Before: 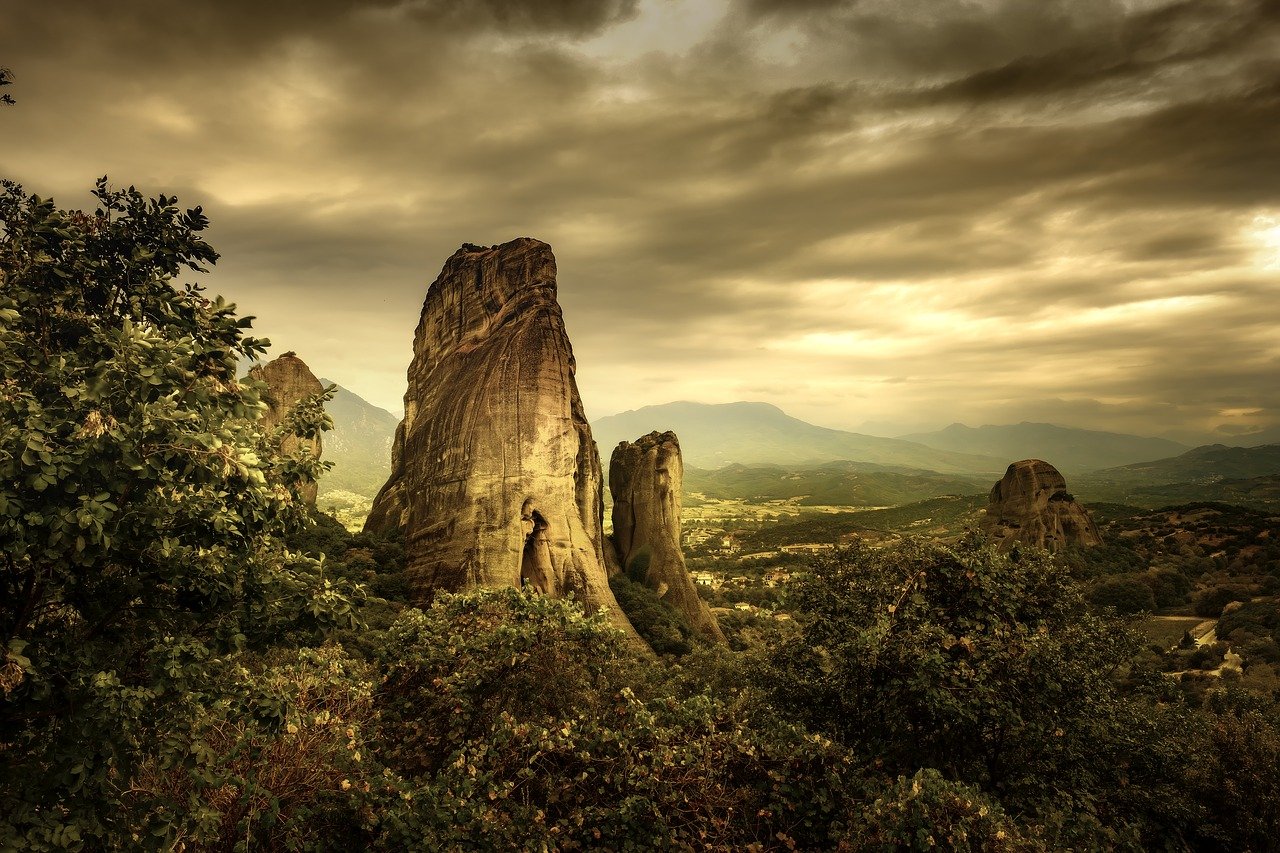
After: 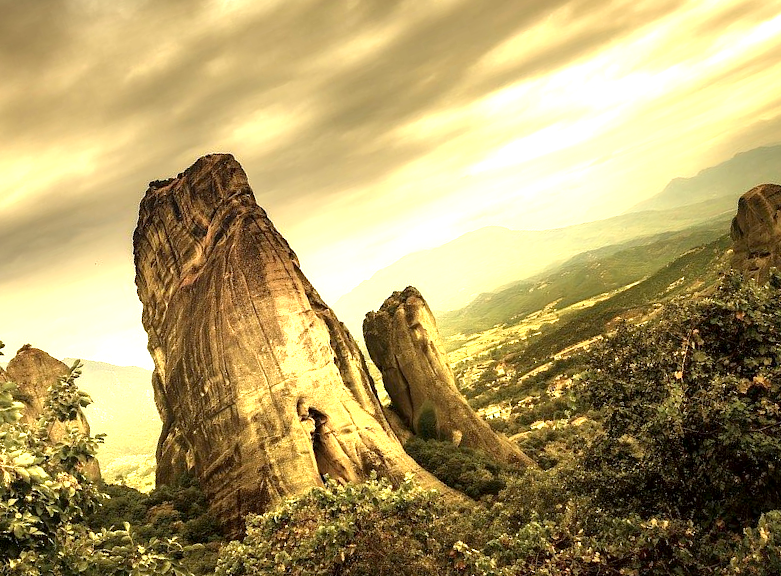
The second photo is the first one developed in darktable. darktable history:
crop and rotate: angle 20.48°, left 6.748%, right 3.951%, bottom 1.182%
local contrast: mode bilateral grid, contrast 20, coarseness 51, detail 119%, midtone range 0.2
exposure: black level correction 0.001, exposure 1.132 EV, compensate highlight preservation false
